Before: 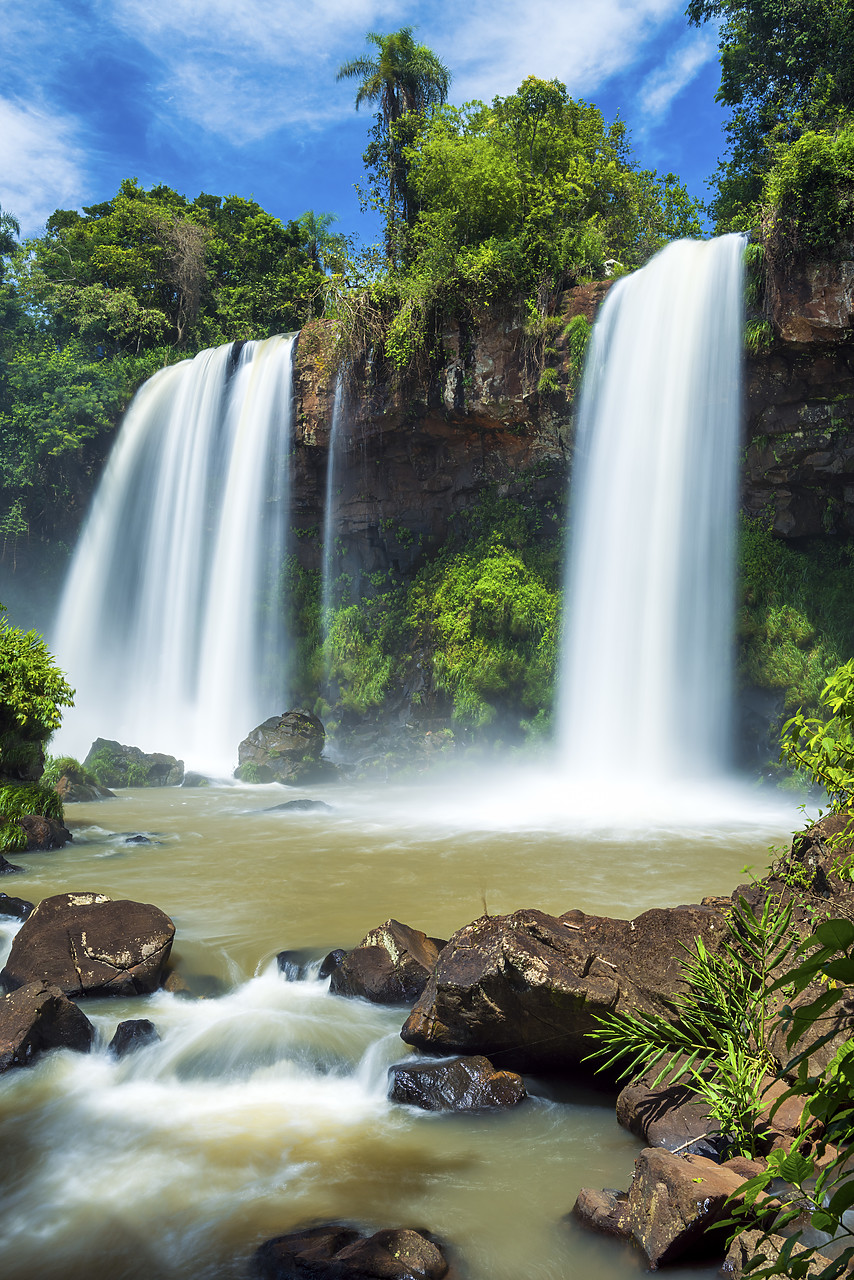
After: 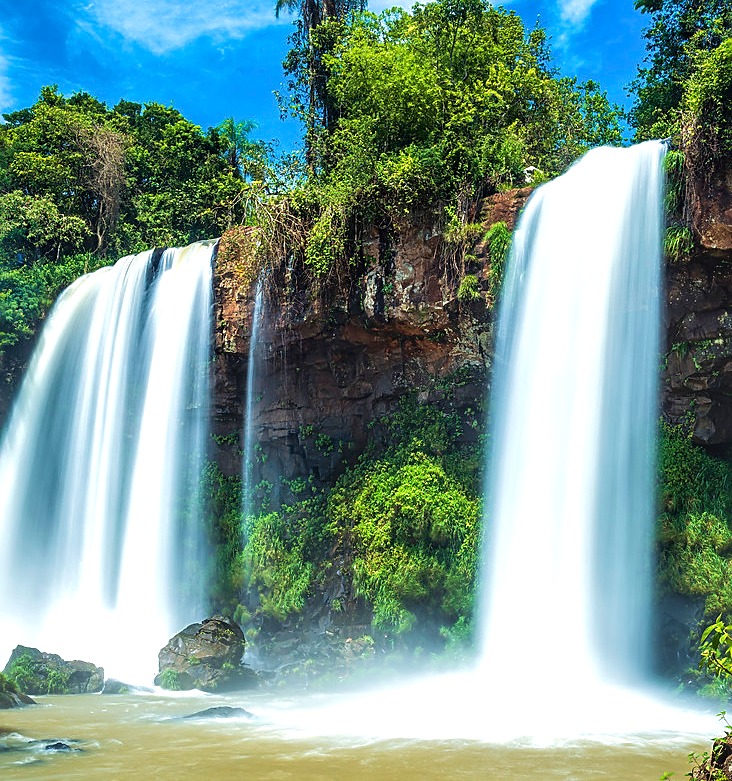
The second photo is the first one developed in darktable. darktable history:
crop and rotate: left 9.372%, top 7.287%, right 4.863%, bottom 31.686%
local contrast: on, module defaults
tone curve: curves: ch0 [(0, 0) (0.003, 0.014) (0.011, 0.014) (0.025, 0.022) (0.044, 0.041) (0.069, 0.063) (0.1, 0.086) (0.136, 0.118) (0.177, 0.161) (0.224, 0.211) (0.277, 0.262) (0.335, 0.323) (0.399, 0.384) (0.468, 0.459) (0.543, 0.54) (0.623, 0.624) (0.709, 0.711) (0.801, 0.796) (0.898, 0.879) (1, 1)], color space Lab, independent channels, preserve colors none
velvia: on, module defaults
sharpen: on, module defaults
tone equalizer: -8 EV -0.444 EV, -7 EV -0.383 EV, -6 EV -0.295 EV, -5 EV -0.191 EV, -3 EV 0.251 EV, -2 EV 0.339 EV, -1 EV 0.41 EV, +0 EV 0.415 EV
shadows and highlights: shadows 25.98, highlights -23.43
